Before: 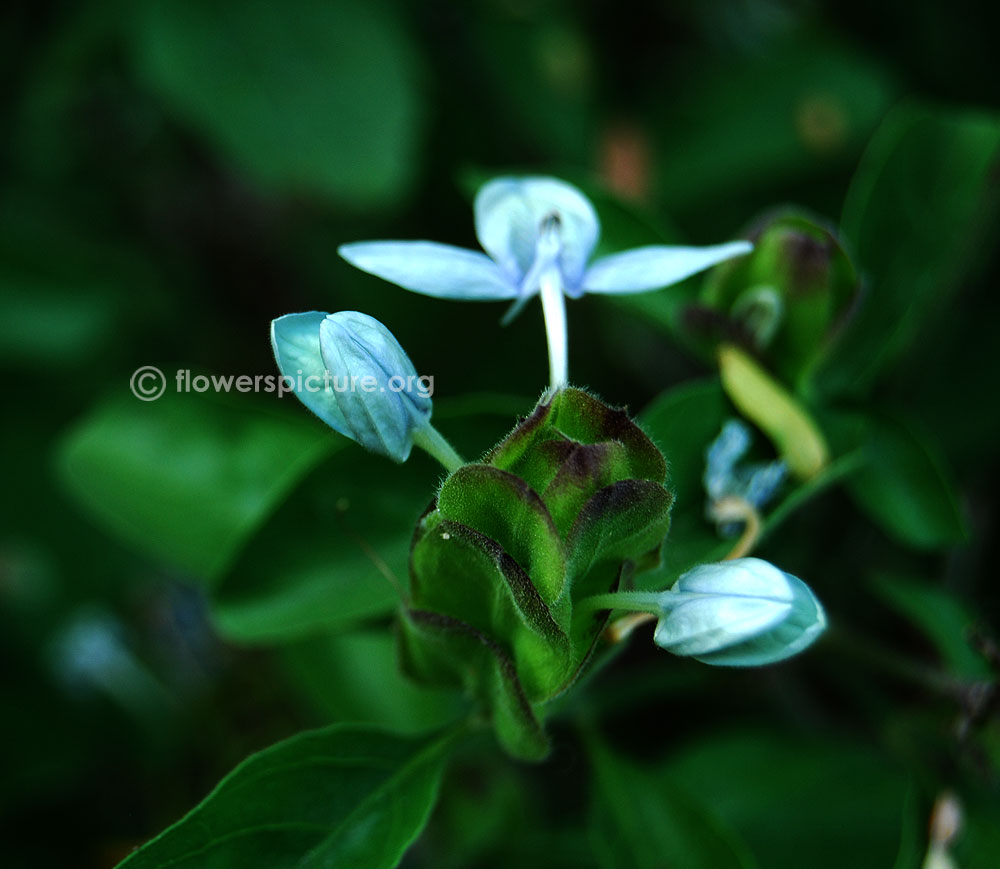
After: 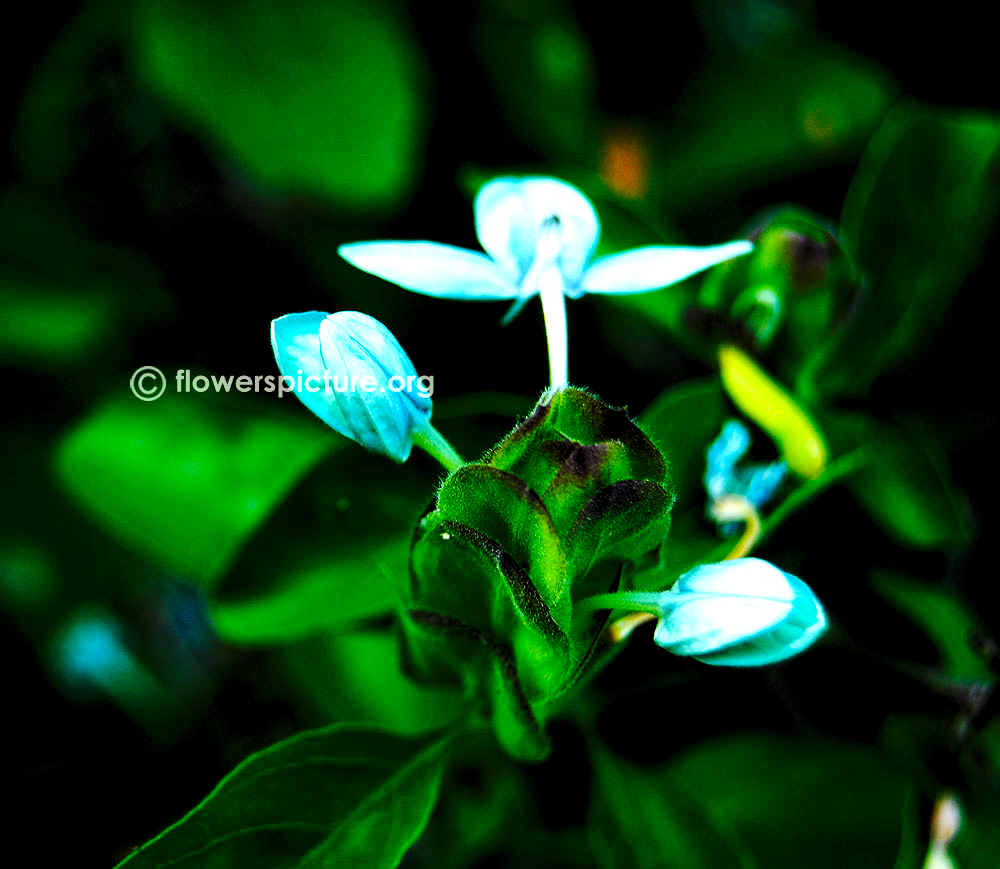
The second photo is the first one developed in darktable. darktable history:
levels: levels [0.055, 0.477, 0.9]
base curve: curves: ch0 [(0, 0) (0.028, 0.03) (0.121, 0.232) (0.46, 0.748) (0.859, 0.968) (1, 1)], preserve colors none
color balance rgb: linear chroma grading › global chroma 15%, perceptual saturation grading › global saturation 30%
